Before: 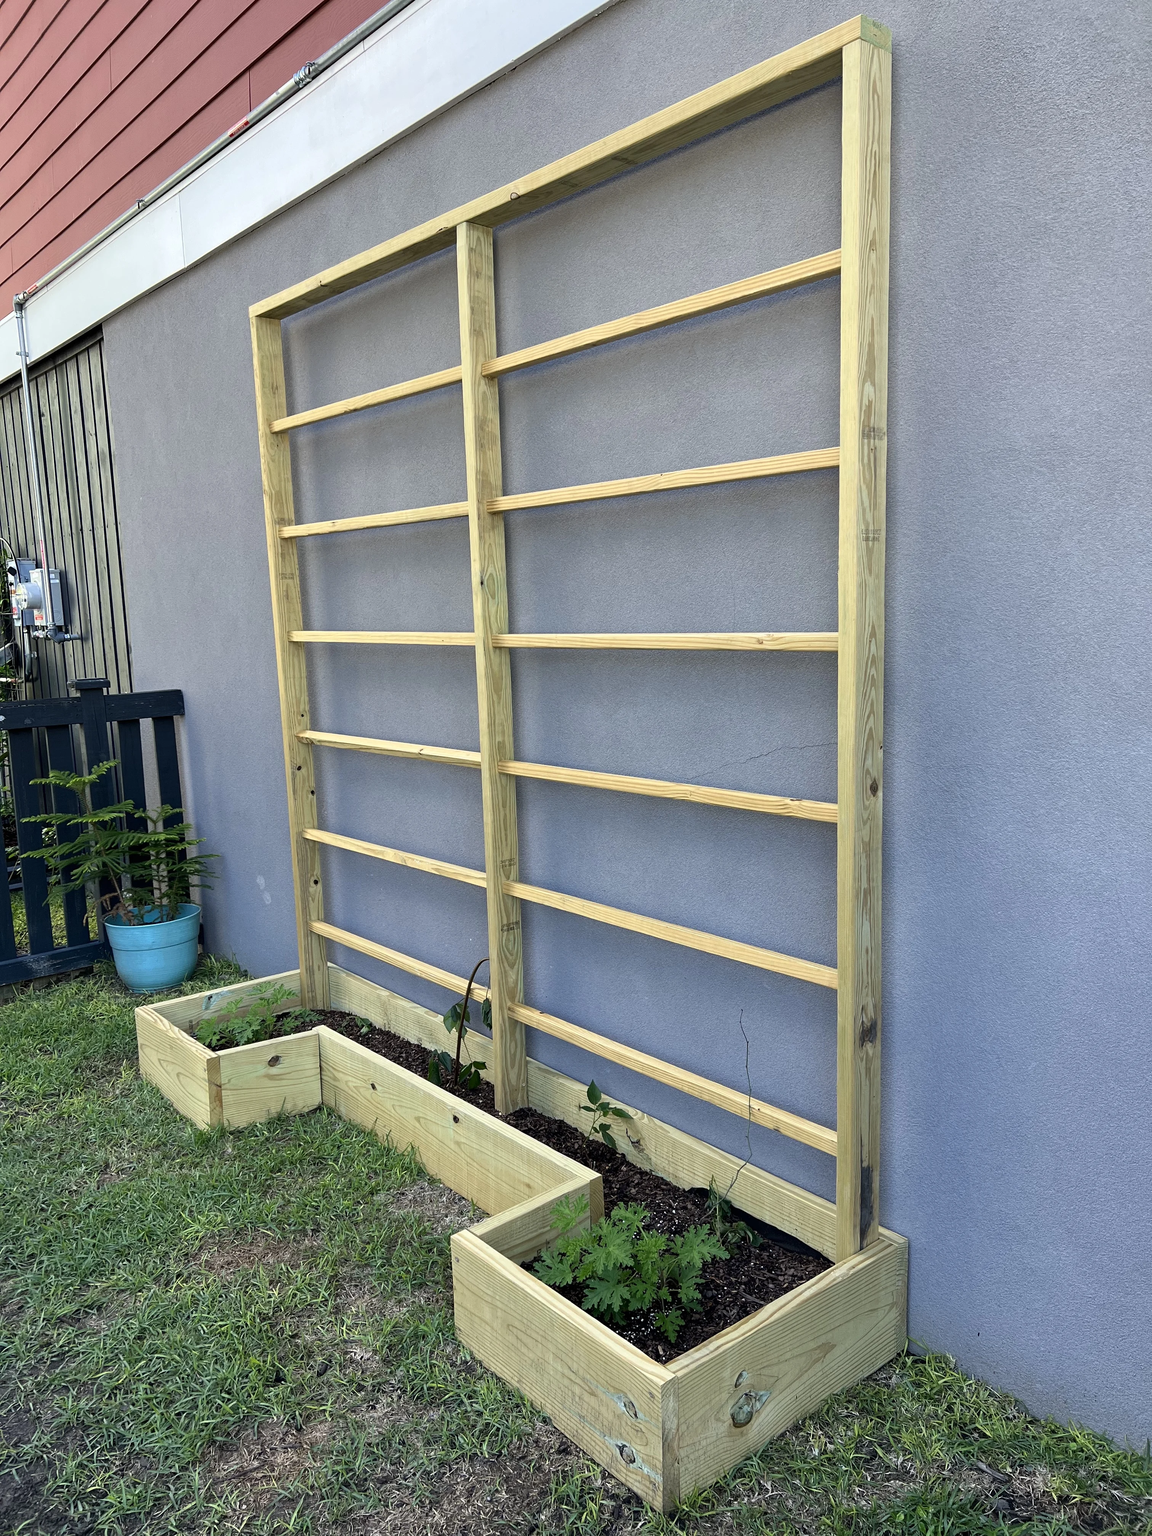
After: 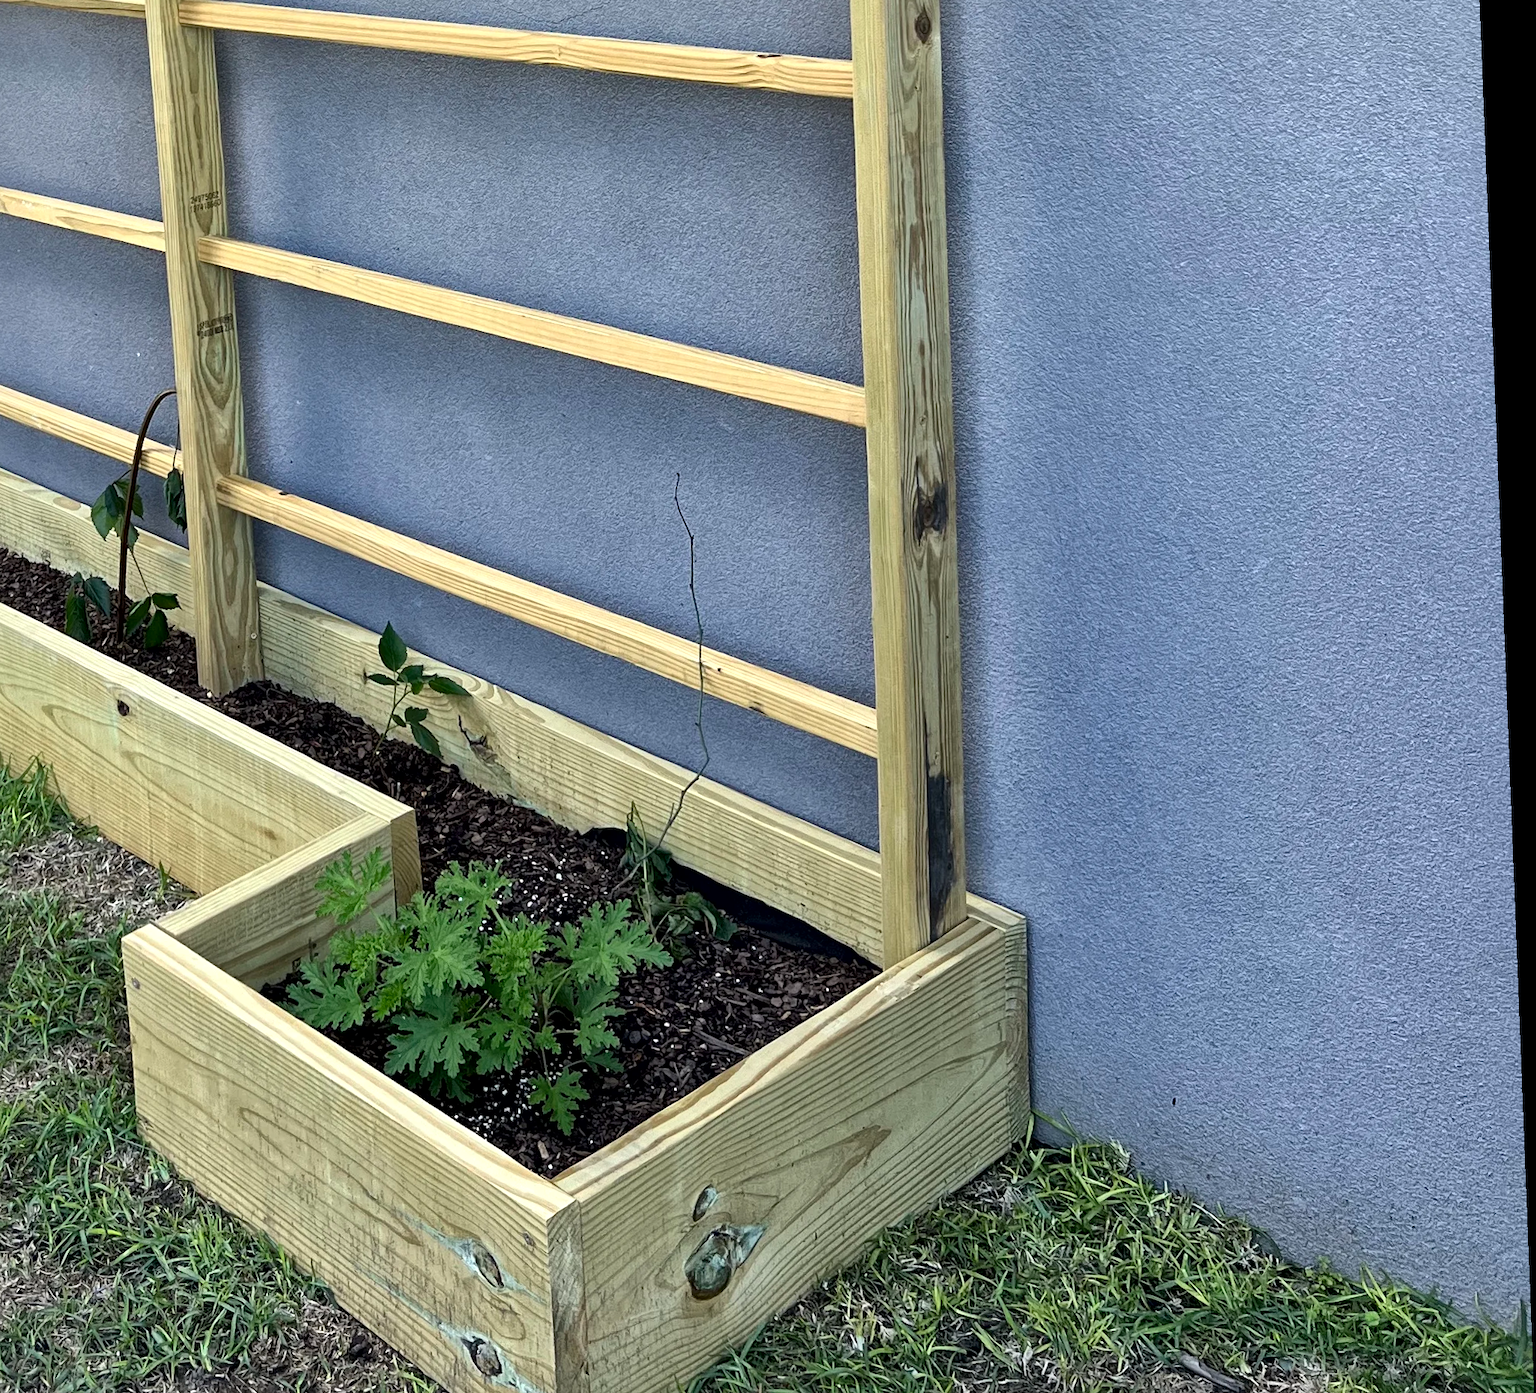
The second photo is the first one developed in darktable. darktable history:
tone equalizer: on, module defaults
rotate and perspective: rotation -2.22°, lens shift (horizontal) -0.022, automatic cropping off
crop and rotate: left 35.509%, top 50.238%, bottom 4.934%
local contrast: mode bilateral grid, contrast 20, coarseness 50, detail 171%, midtone range 0.2
